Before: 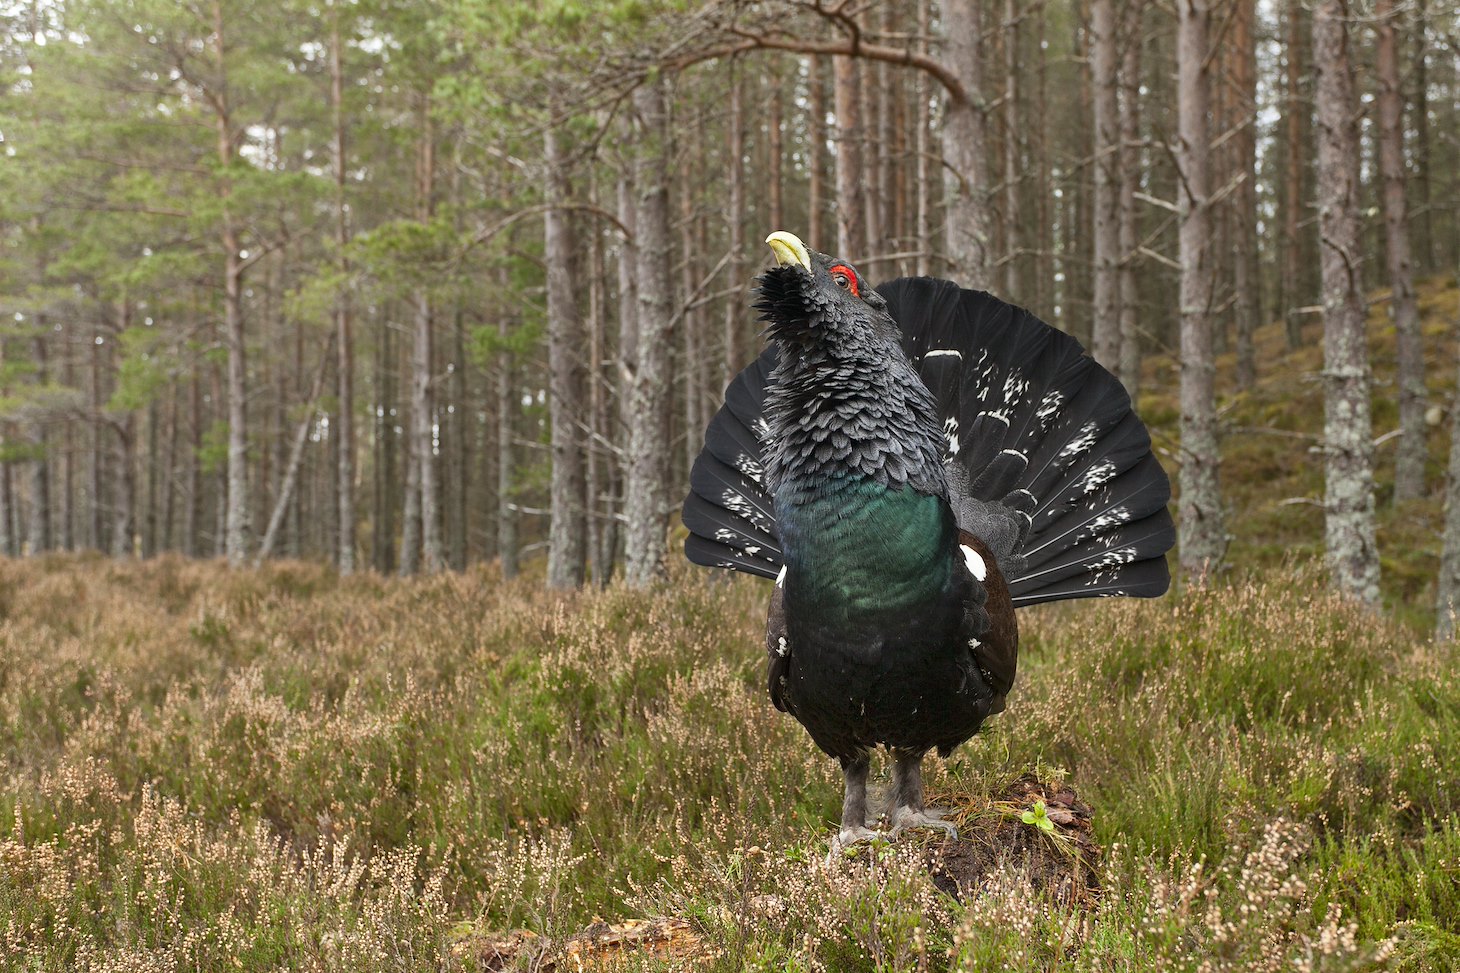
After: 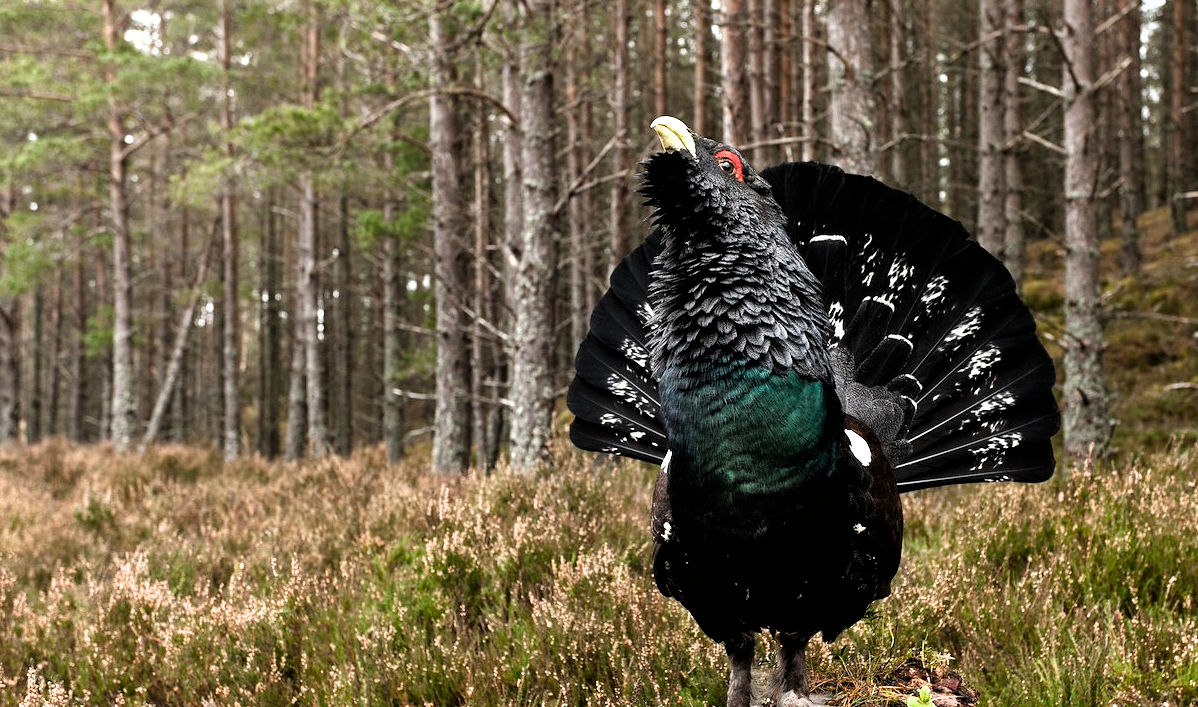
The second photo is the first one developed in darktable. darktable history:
crop: left 7.902%, top 11.909%, right 9.987%, bottom 15.412%
filmic rgb: black relative exposure -8.28 EV, white relative exposure 2.24 EV, hardness 7.09, latitude 86.07%, contrast 1.681, highlights saturation mix -4.23%, shadows ↔ highlights balance -2.95%
